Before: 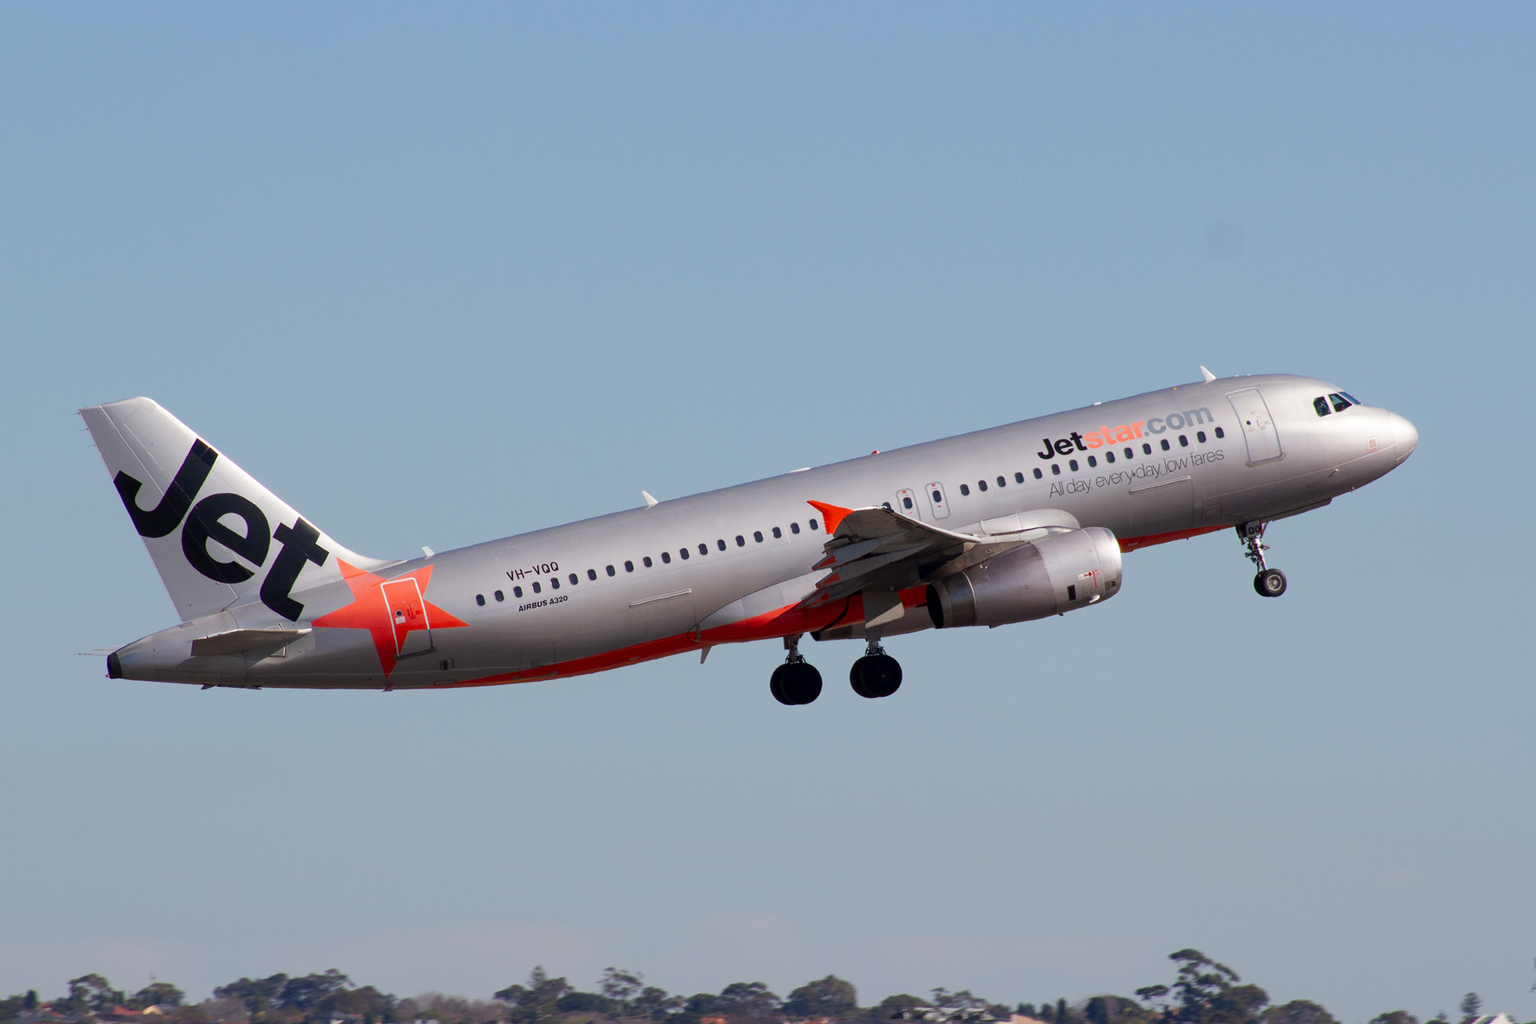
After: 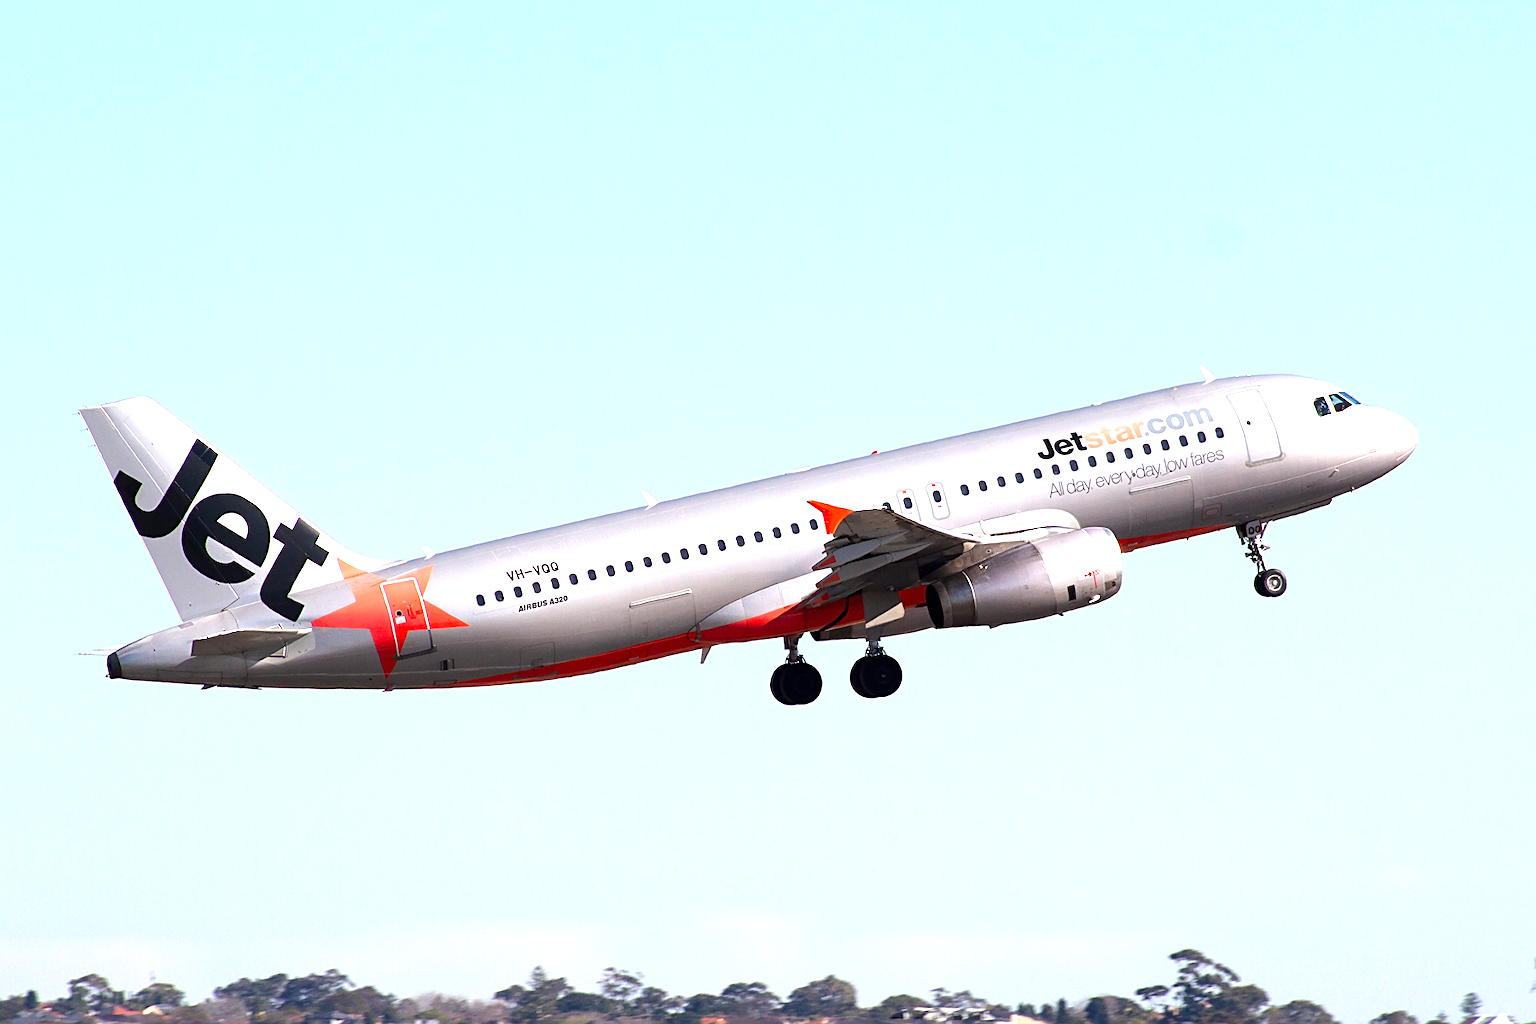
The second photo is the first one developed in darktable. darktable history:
exposure: black level correction 0, exposure 1.015 EV, compensate exposure bias true, compensate highlight preservation false
tone equalizer: -8 EV -0.417 EV, -7 EV -0.389 EV, -6 EV -0.333 EV, -5 EV -0.222 EV, -3 EV 0.222 EV, -2 EV 0.333 EV, -1 EV 0.389 EV, +0 EV 0.417 EV, edges refinement/feathering 500, mask exposure compensation -1.57 EV, preserve details no
sharpen: on, module defaults
